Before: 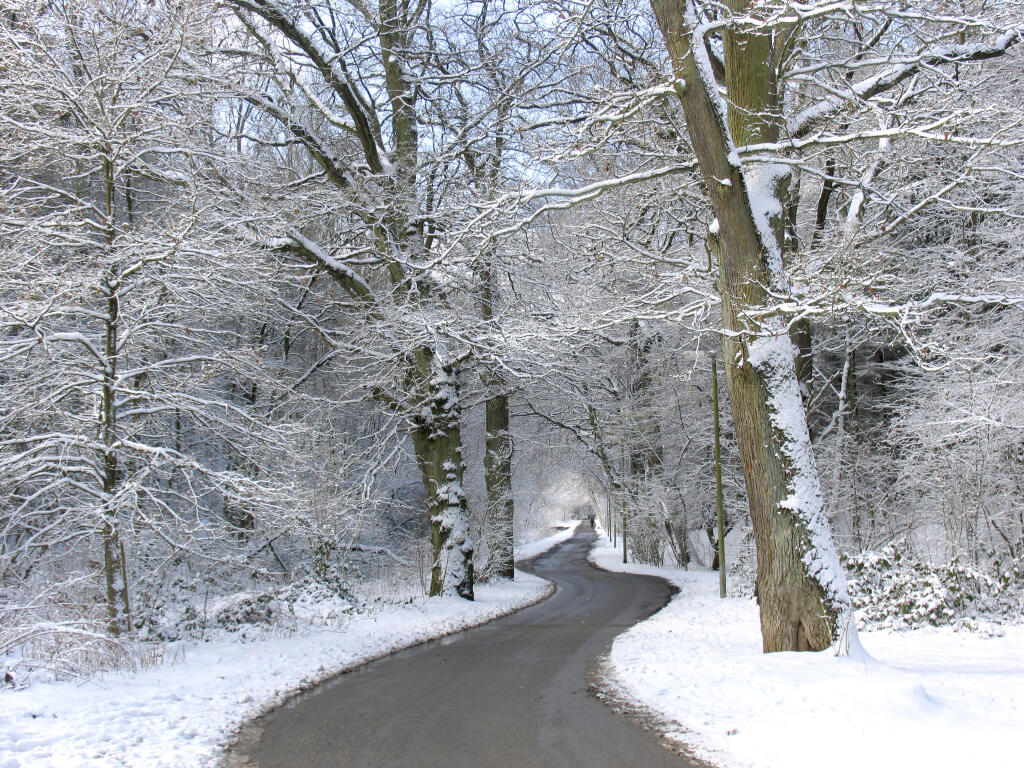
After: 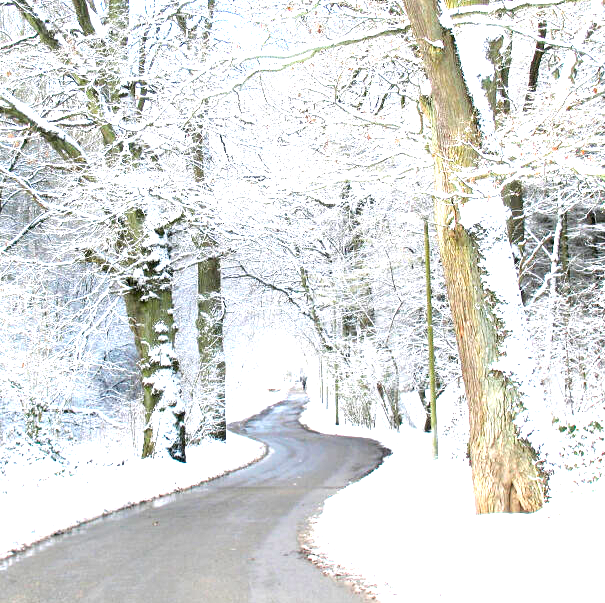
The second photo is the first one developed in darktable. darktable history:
exposure: black level correction 0, exposure 1.874 EV, compensate highlight preservation false
crop and rotate: left 28.132%, top 17.994%, right 12.729%, bottom 3.398%
